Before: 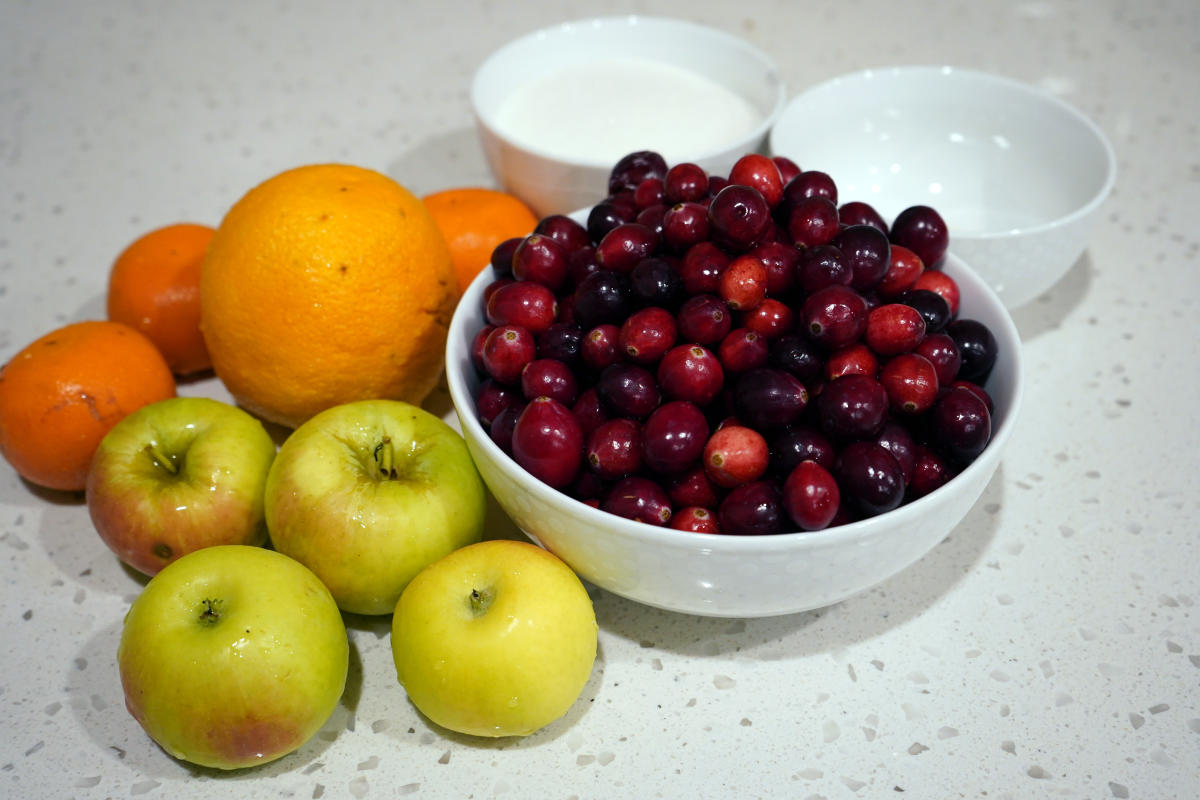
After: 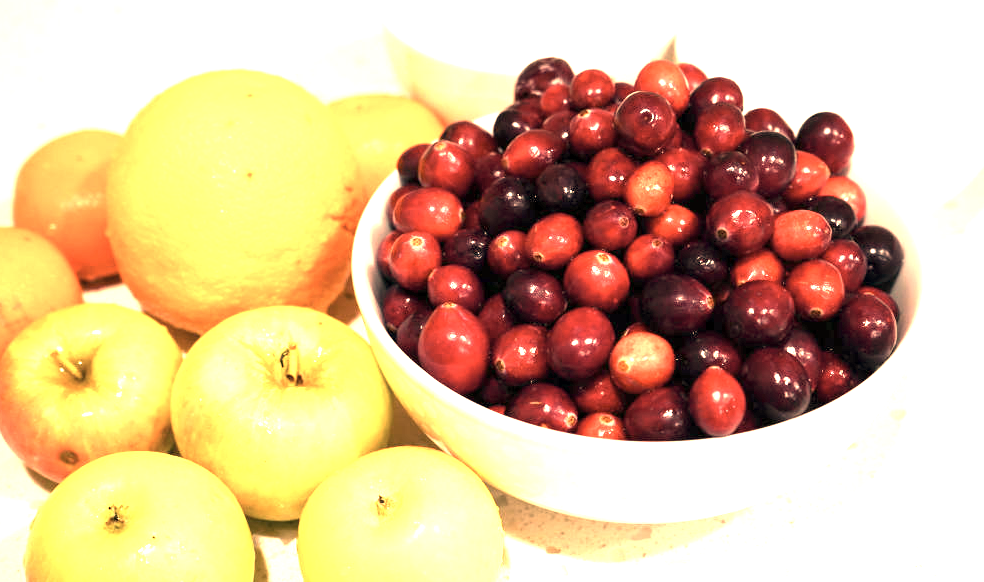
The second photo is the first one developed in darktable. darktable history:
white balance: red 1.467, blue 0.684
exposure: exposure 2 EV, compensate highlight preservation false
crop: left 7.856%, top 11.836%, right 10.12%, bottom 15.387%
color correction: saturation 0.8
